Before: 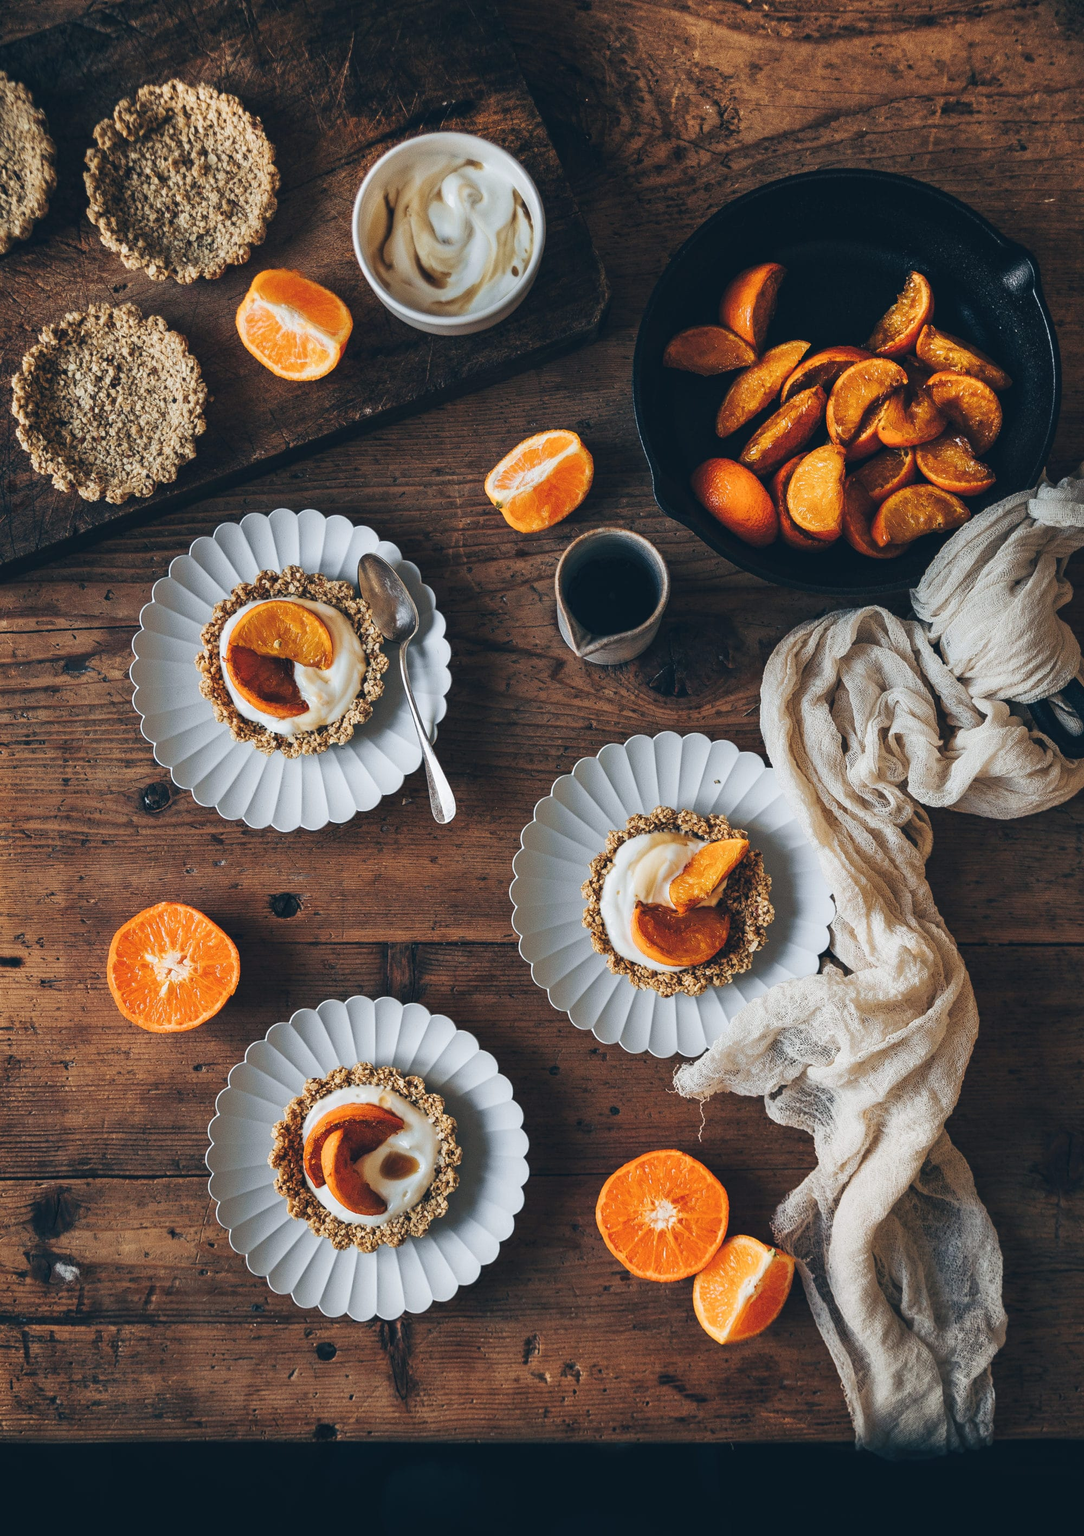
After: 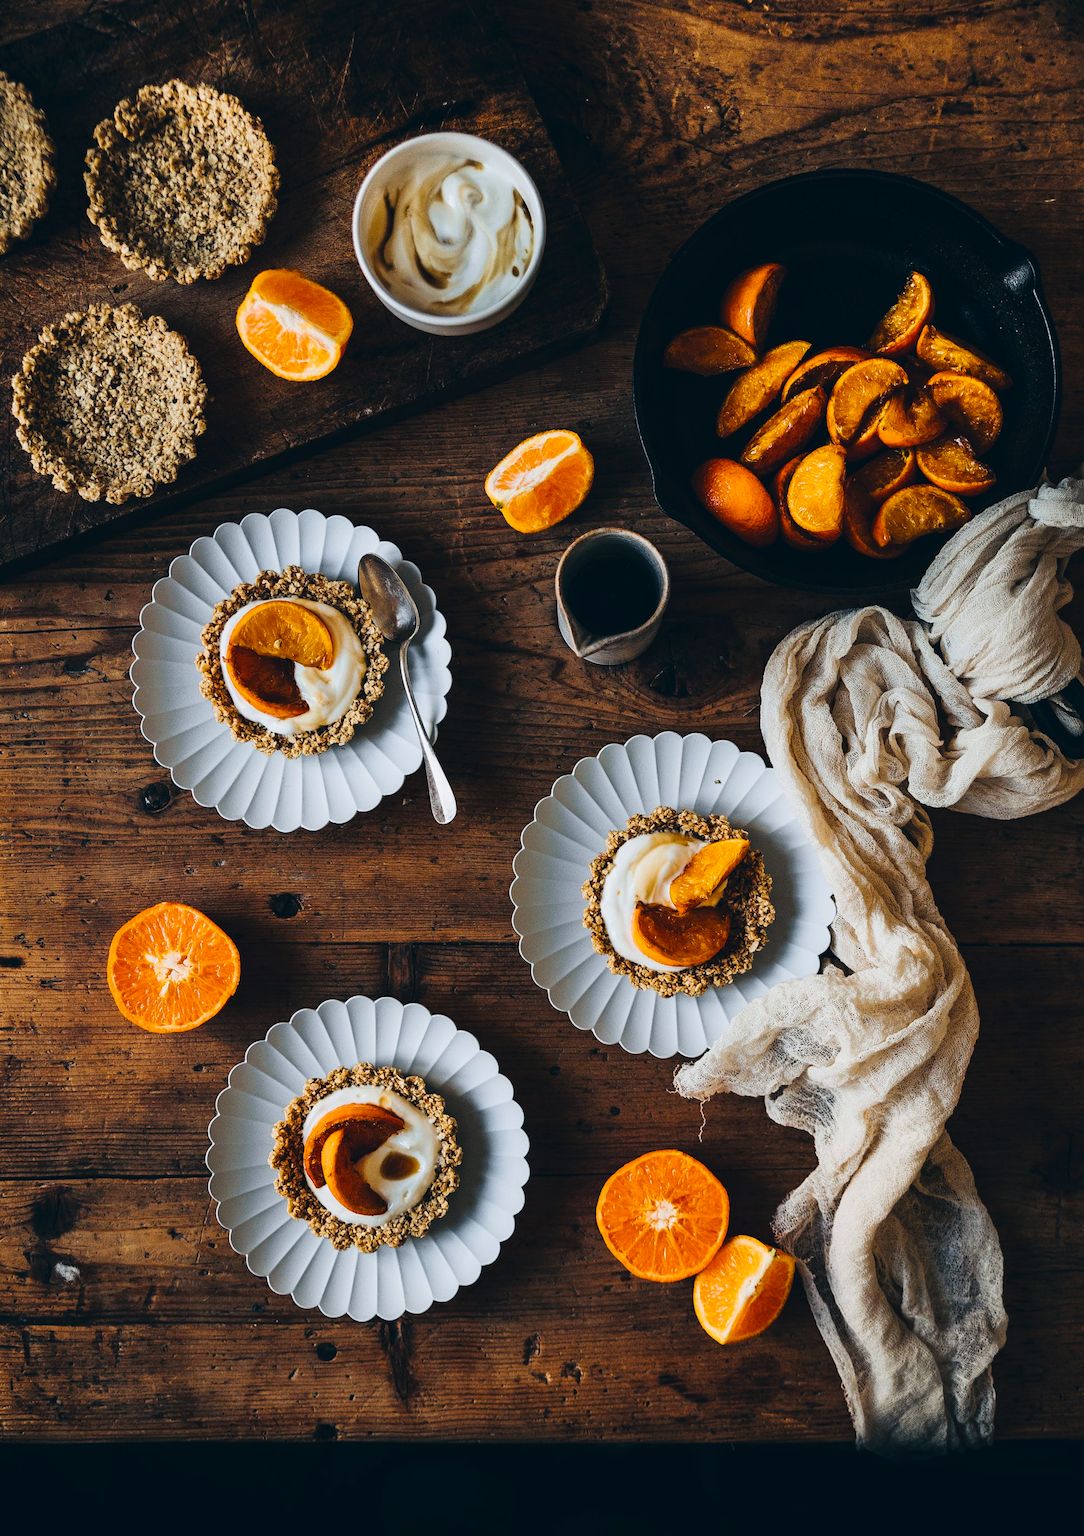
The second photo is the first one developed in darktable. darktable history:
color balance rgb: shadows lift › chroma 0.894%, shadows lift › hue 111.11°, linear chroma grading › shadows 31.823%, linear chroma grading › global chroma -2.043%, linear chroma grading › mid-tones 3.555%, perceptual saturation grading › global saturation 19.395%, global vibrance 20%
tone curve: curves: ch0 [(0.016, 0.011) (0.21, 0.113) (0.515, 0.476) (0.78, 0.795) (1, 0.981)], color space Lab, linked channels, preserve colors none
